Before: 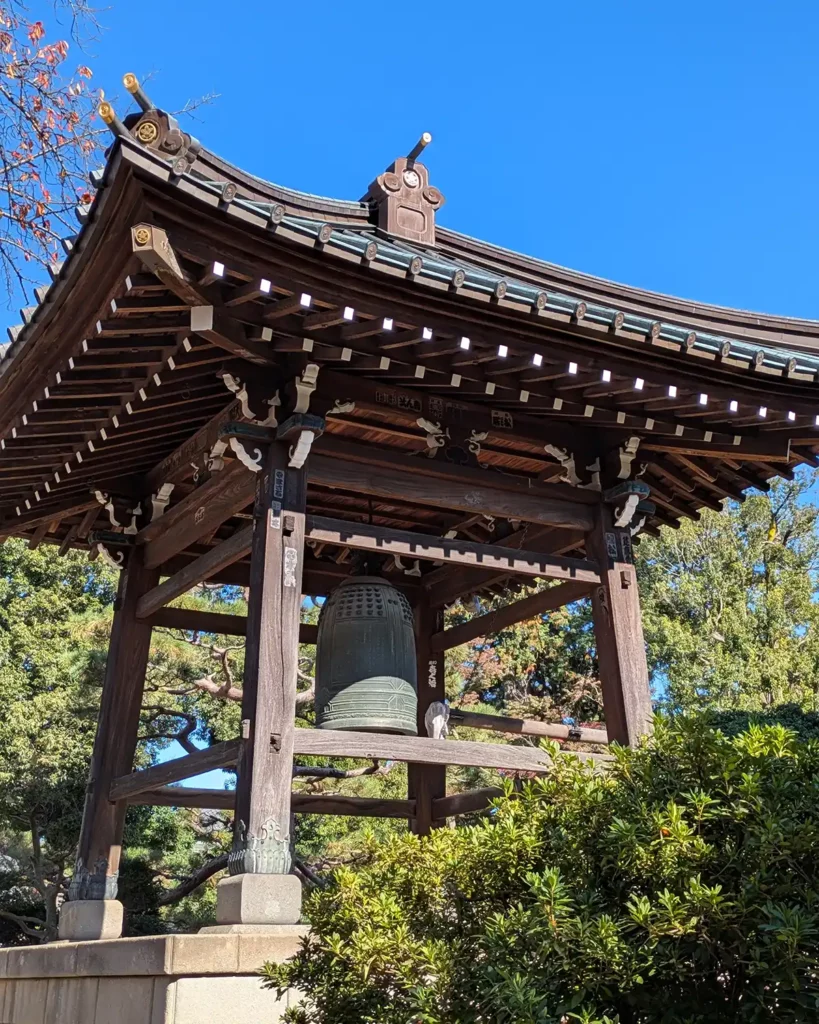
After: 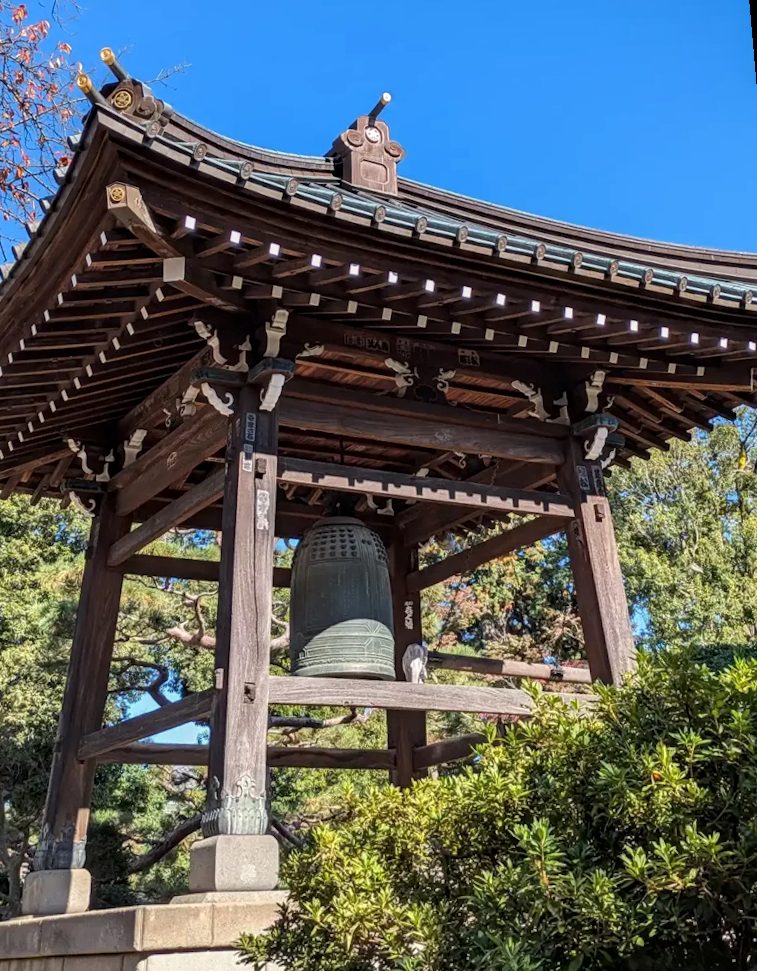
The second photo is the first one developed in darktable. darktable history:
rotate and perspective: rotation -1.68°, lens shift (vertical) -0.146, crop left 0.049, crop right 0.912, crop top 0.032, crop bottom 0.96
local contrast: on, module defaults
